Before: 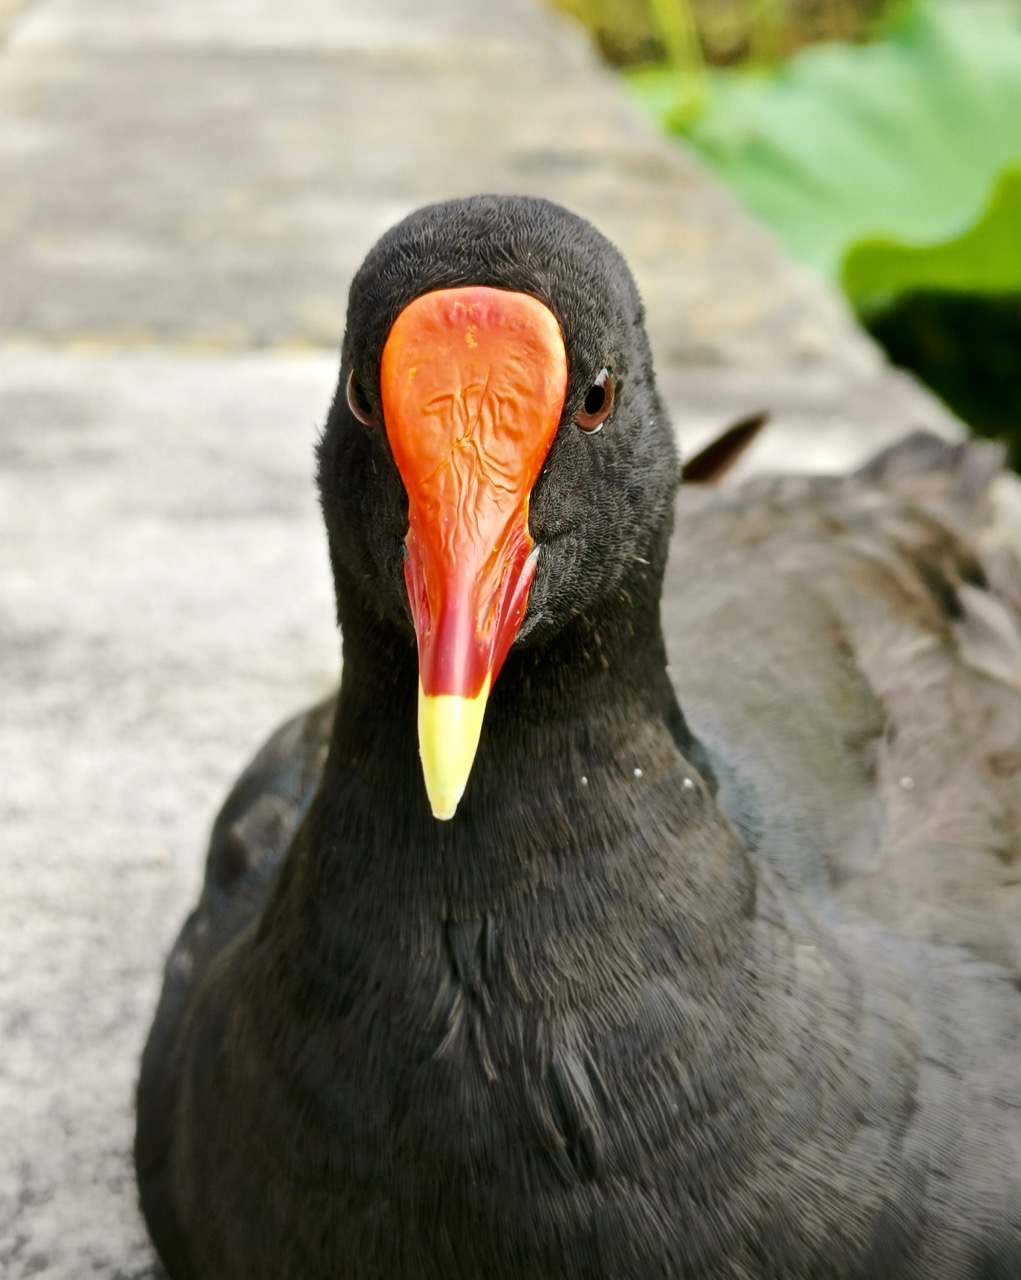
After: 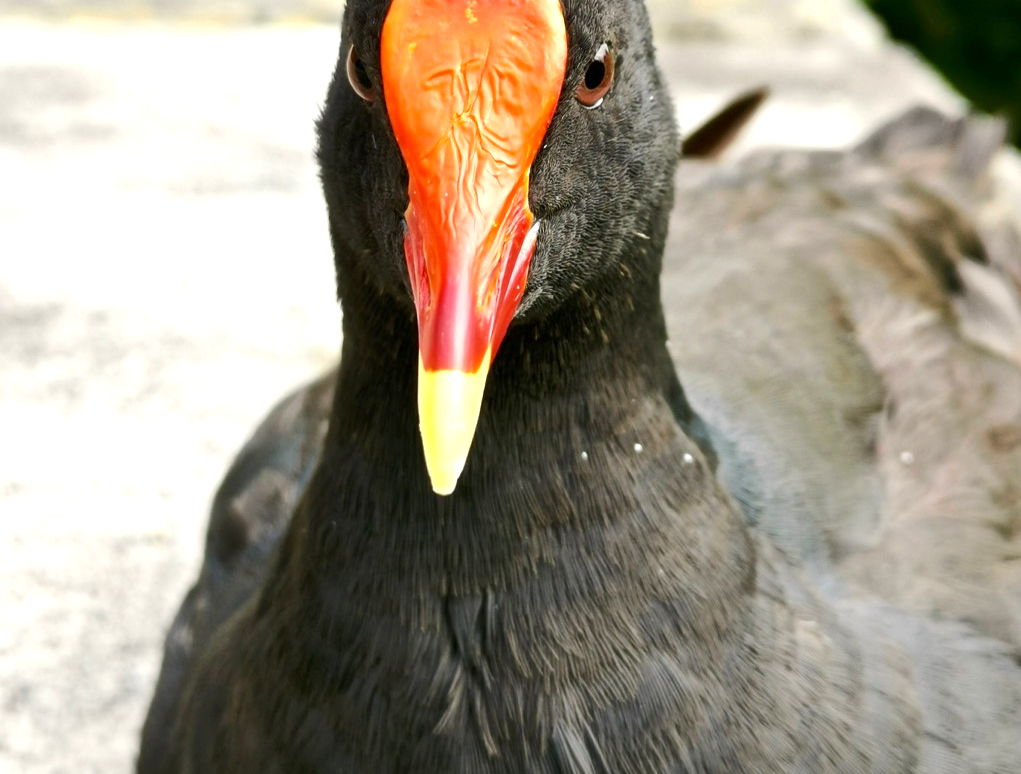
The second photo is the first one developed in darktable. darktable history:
crop and rotate: top 25.403%, bottom 14.053%
exposure: exposure 0.565 EV, compensate highlight preservation false
